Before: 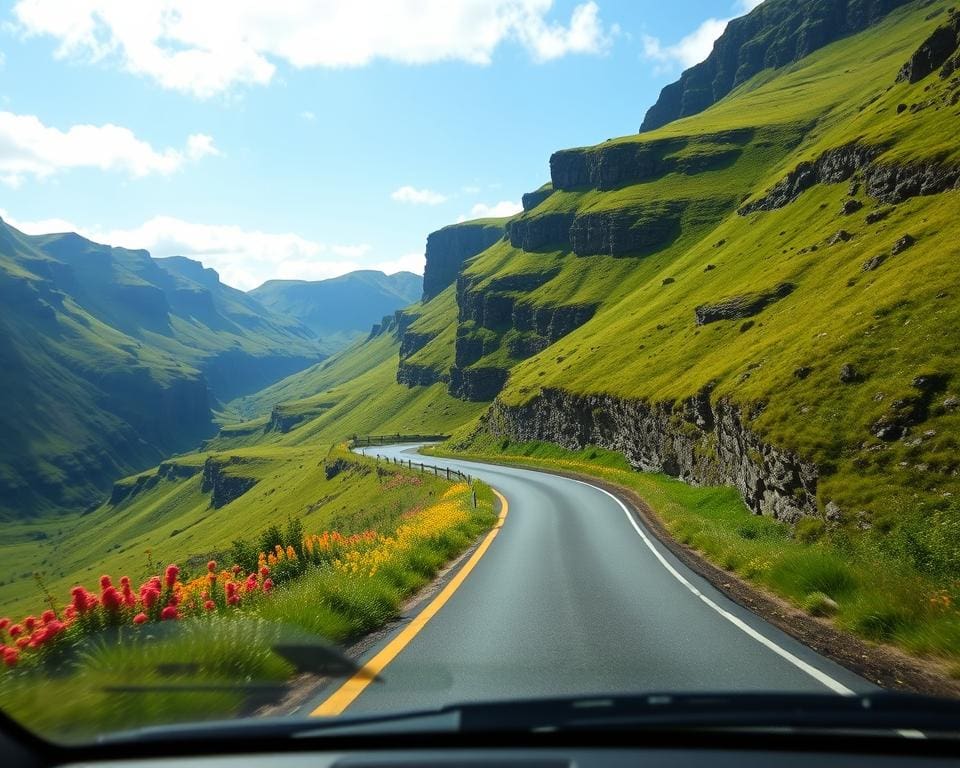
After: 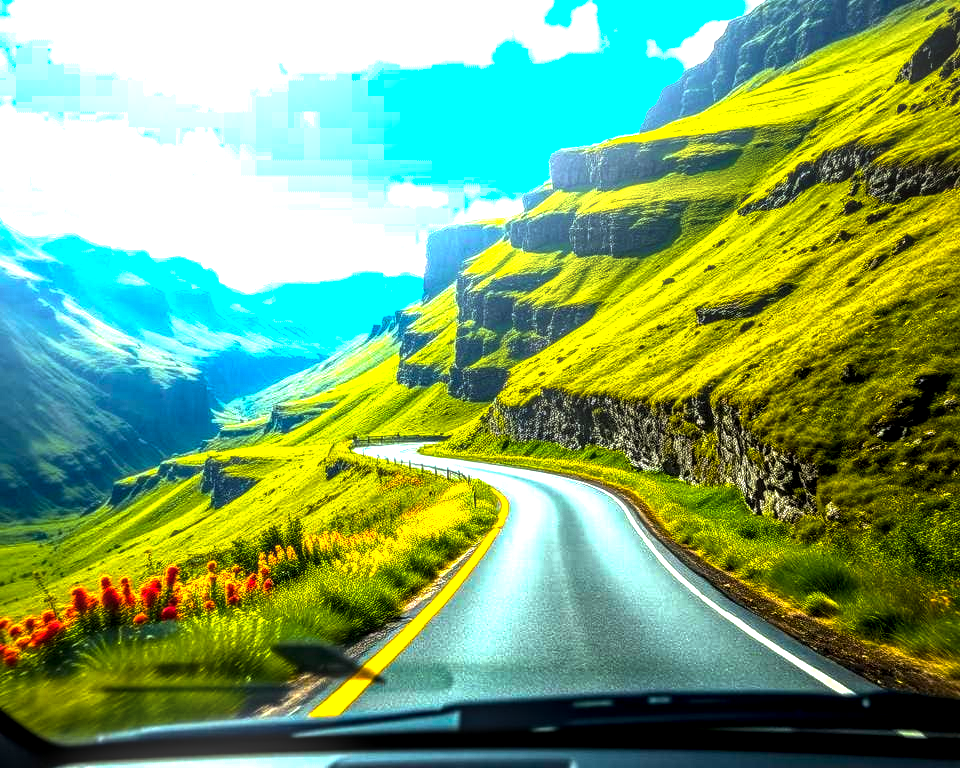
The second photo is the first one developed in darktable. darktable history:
local contrast: highlights 0%, shadows 0%, detail 182%
color balance rgb: linear chroma grading › shadows -30%, linear chroma grading › global chroma 35%, perceptual saturation grading › global saturation 75%, perceptual saturation grading › shadows -30%, perceptual brilliance grading › highlights 75%, perceptual brilliance grading › shadows -30%, global vibrance 35%
